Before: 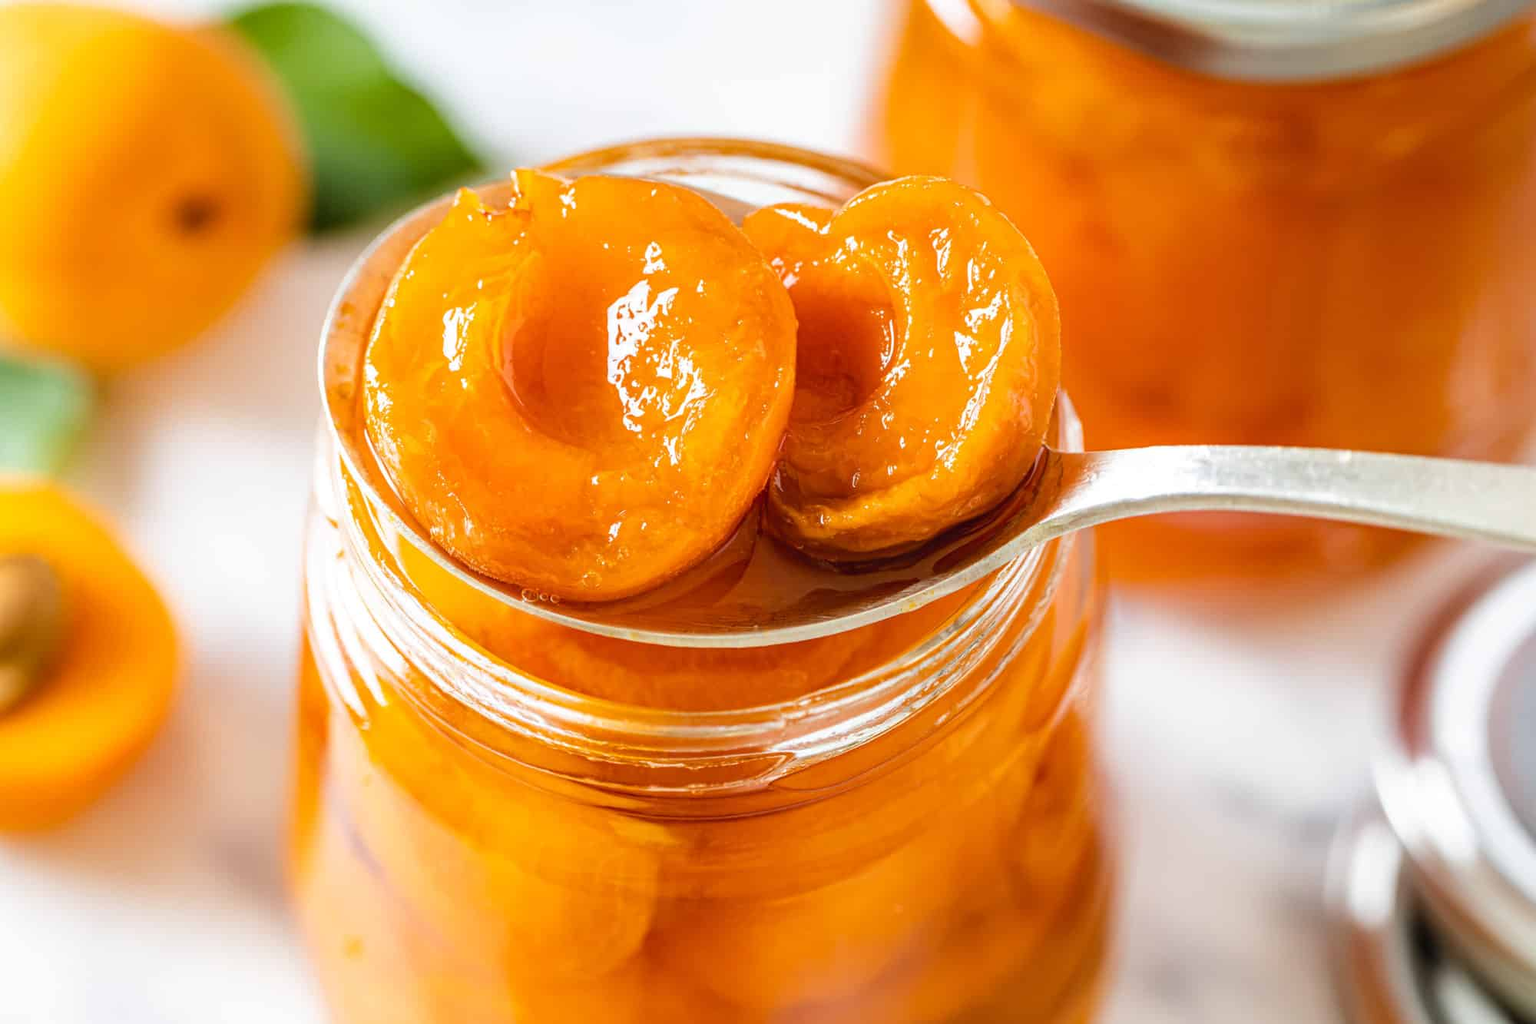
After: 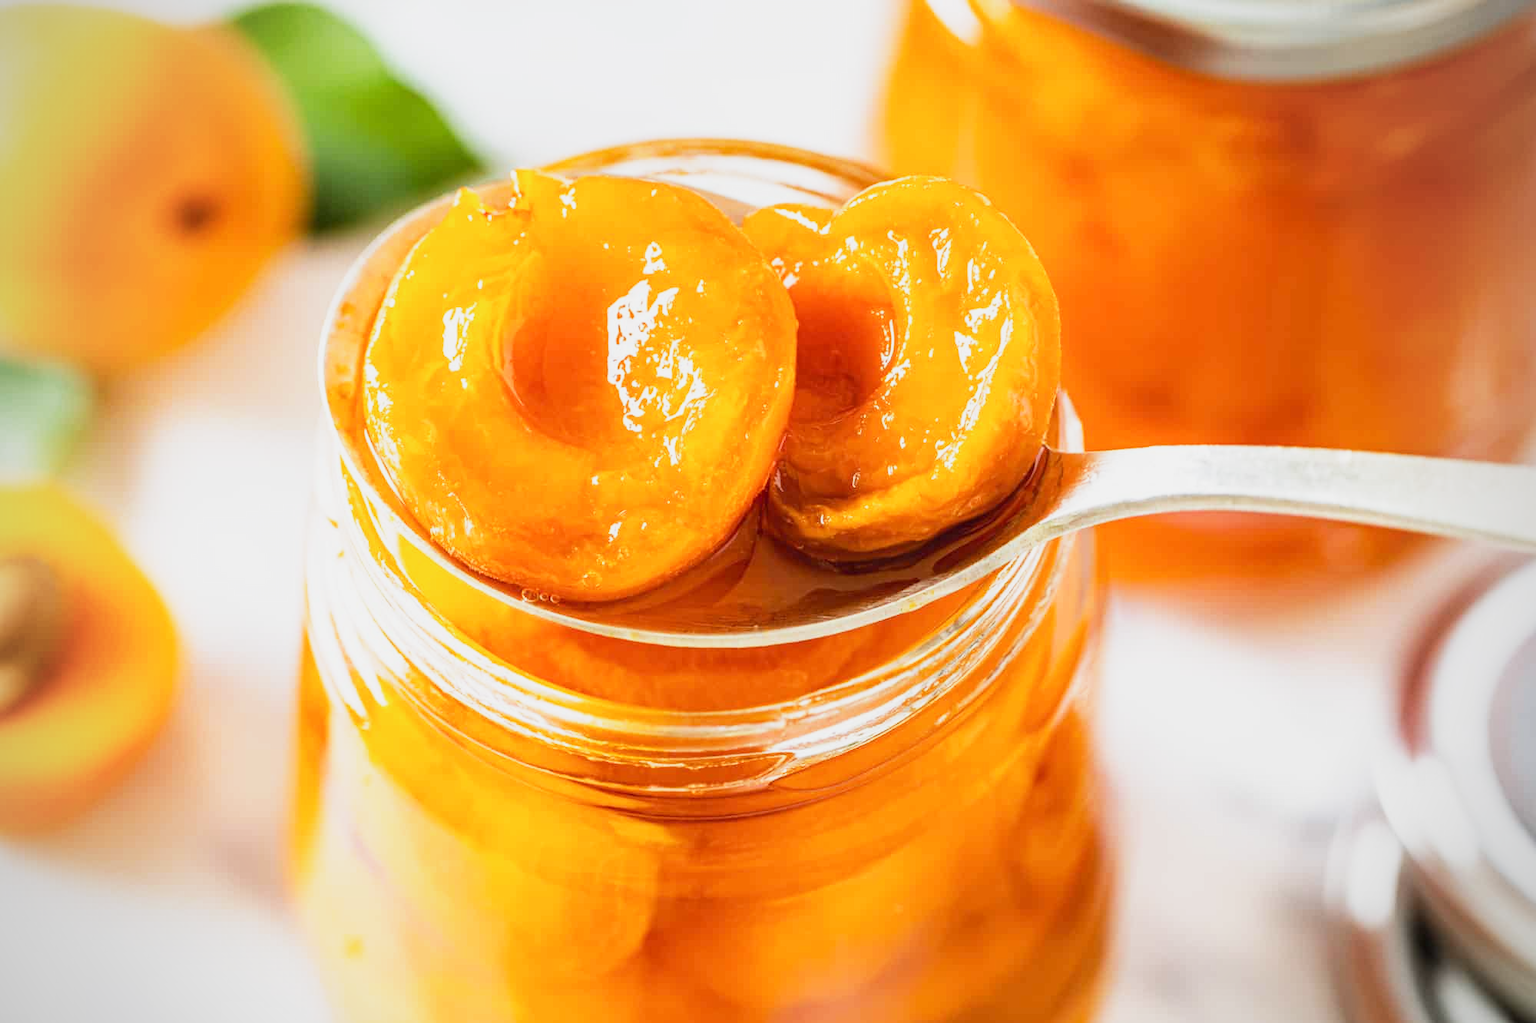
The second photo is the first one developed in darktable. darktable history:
vignetting: fall-off radius 60.92%
base curve: curves: ch0 [(0, 0) (0.088, 0.125) (0.176, 0.251) (0.354, 0.501) (0.613, 0.749) (1, 0.877)], preserve colors none
